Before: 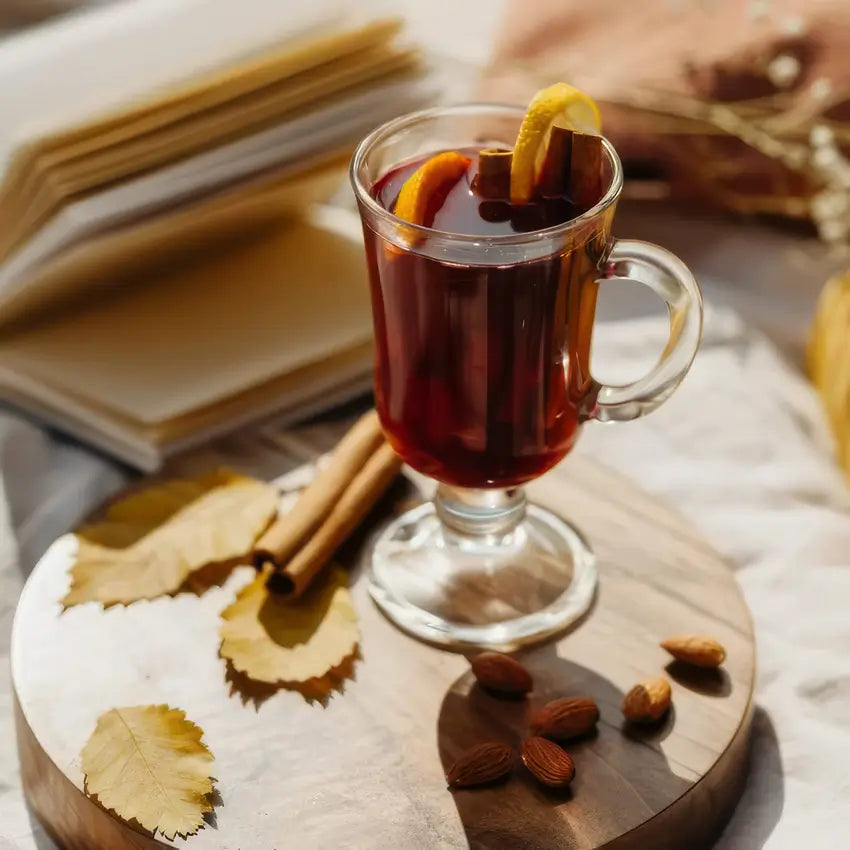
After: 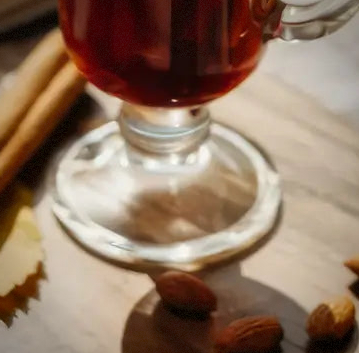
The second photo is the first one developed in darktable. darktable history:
vignetting: fall-off start 67.62%, fall-off radius 68.27%, saturation 0.036, automatic ratio true, dithering 8-bit output
shadows and highlights: shadows 21.01, highlights -81.34, soften with gaussian
crop: left 37.261%, top 44.837%, right 20.503%, bottom 13.616%
